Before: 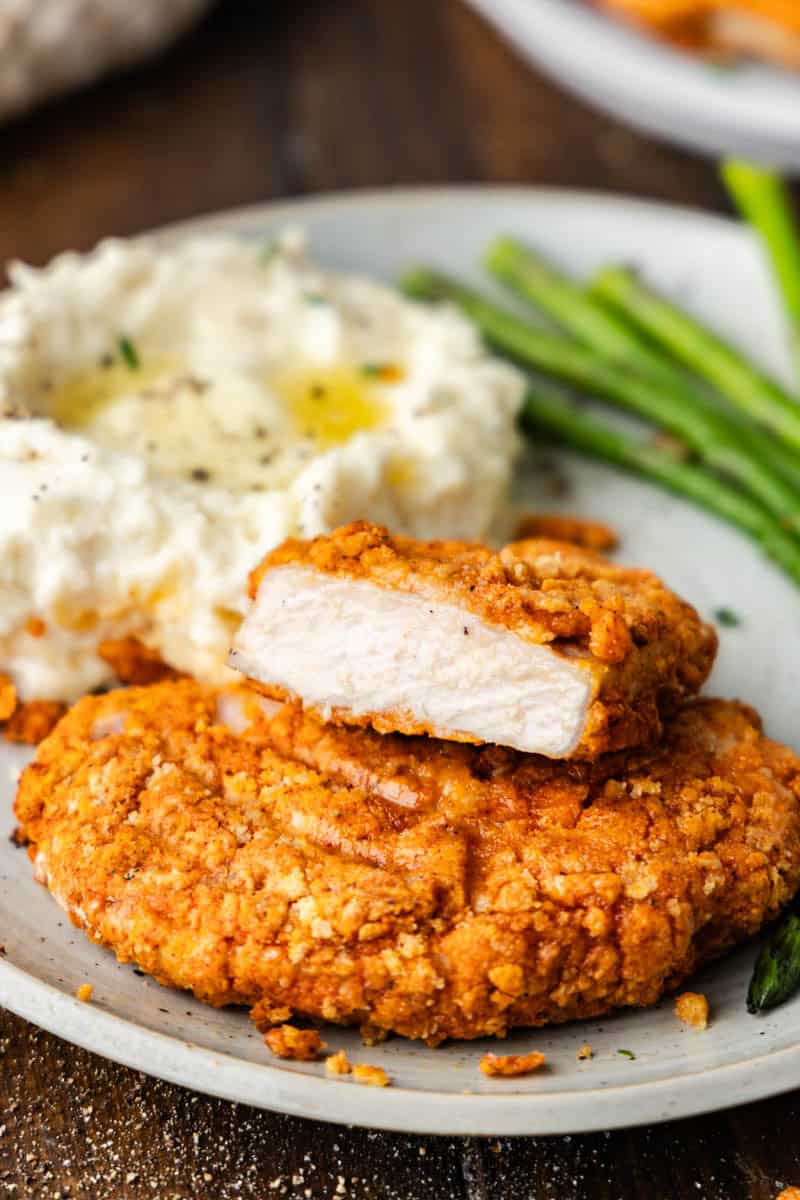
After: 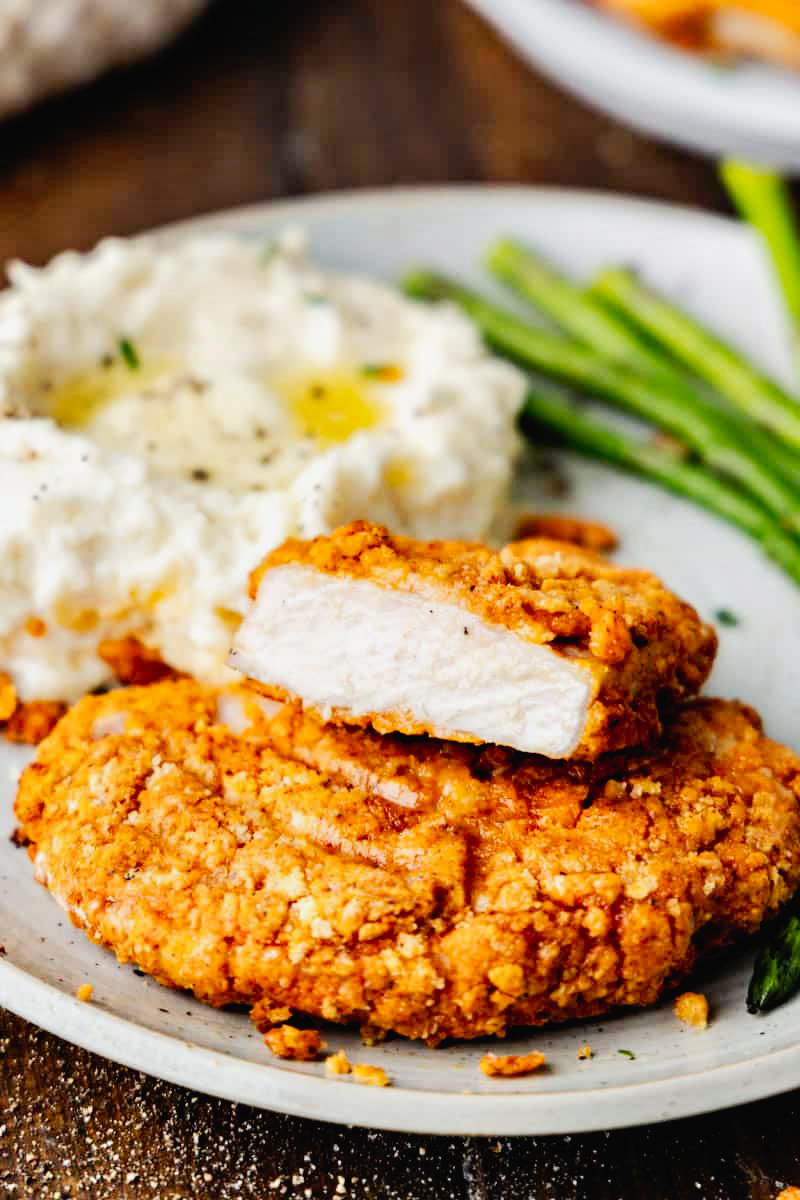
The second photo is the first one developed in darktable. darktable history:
contrast equalizer: y [[0.528, 0.548, 0.563, 0.562, 0.546, 0.526], [0.55 ×6], [0 ×6], [0 ×6], [0 ×6]], mix 0.584
tone curve: curves: ch0 [(0, 0.019) (0.066, 0.043) (0.189, 0.182) (0.368, 0.407) (0.501, 0.564) (0.677, 0.729) (0.851, 0.861) (0.997, 0.959)]; ch1 [(0, 0) (0.187, 0.121) (0.388, 0.346) (0.437, 0.409) (0.474, 0.472) (0.499, 0.501) (0.514, 0.515) (0.542, 0.557) (0.645, 0.686) (0.812, 0.856) (1, 1)]; ch2 [(0, 0) (0.246, 0.214) (0.421, 0.427) (0.459, 0.484) (0.5, 0.504) (0.518, 0.523) (0.529, 0.548) (0.56, 0.576) (0.607, 0.63) (0.744, 0.734) (0.867, 0.821) (0.993, 0.889)], preserve colors none
